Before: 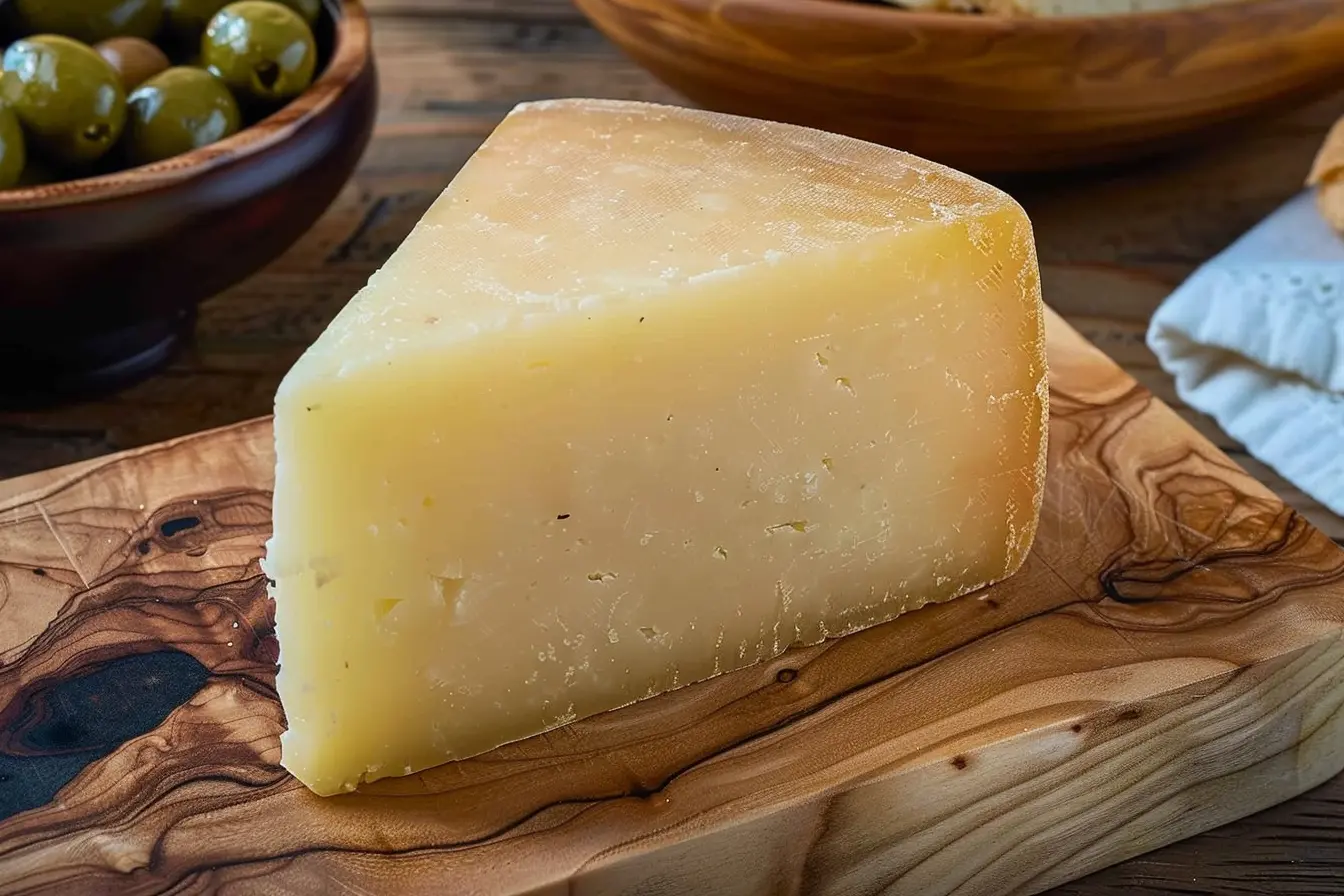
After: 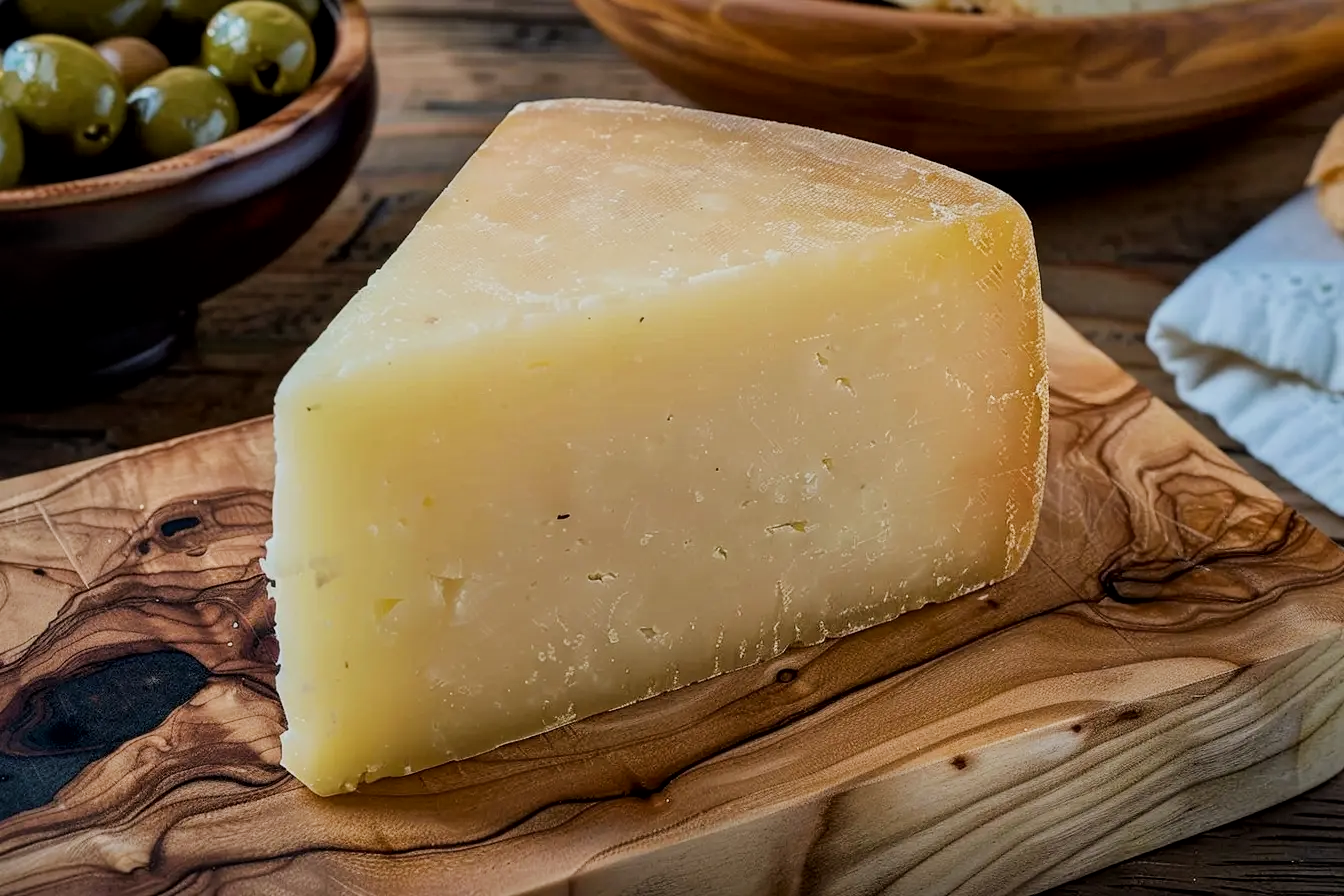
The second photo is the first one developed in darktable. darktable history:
local contrast: mode bilateral grid, contrast 20, coarseness 50, detail 132%, midtone range 0.2
filmic rgb: black relative exposure -7.98 EV, white relative exposure 3.91 EV, hardness 4.27, iterations of high-quality reconstruction 0
